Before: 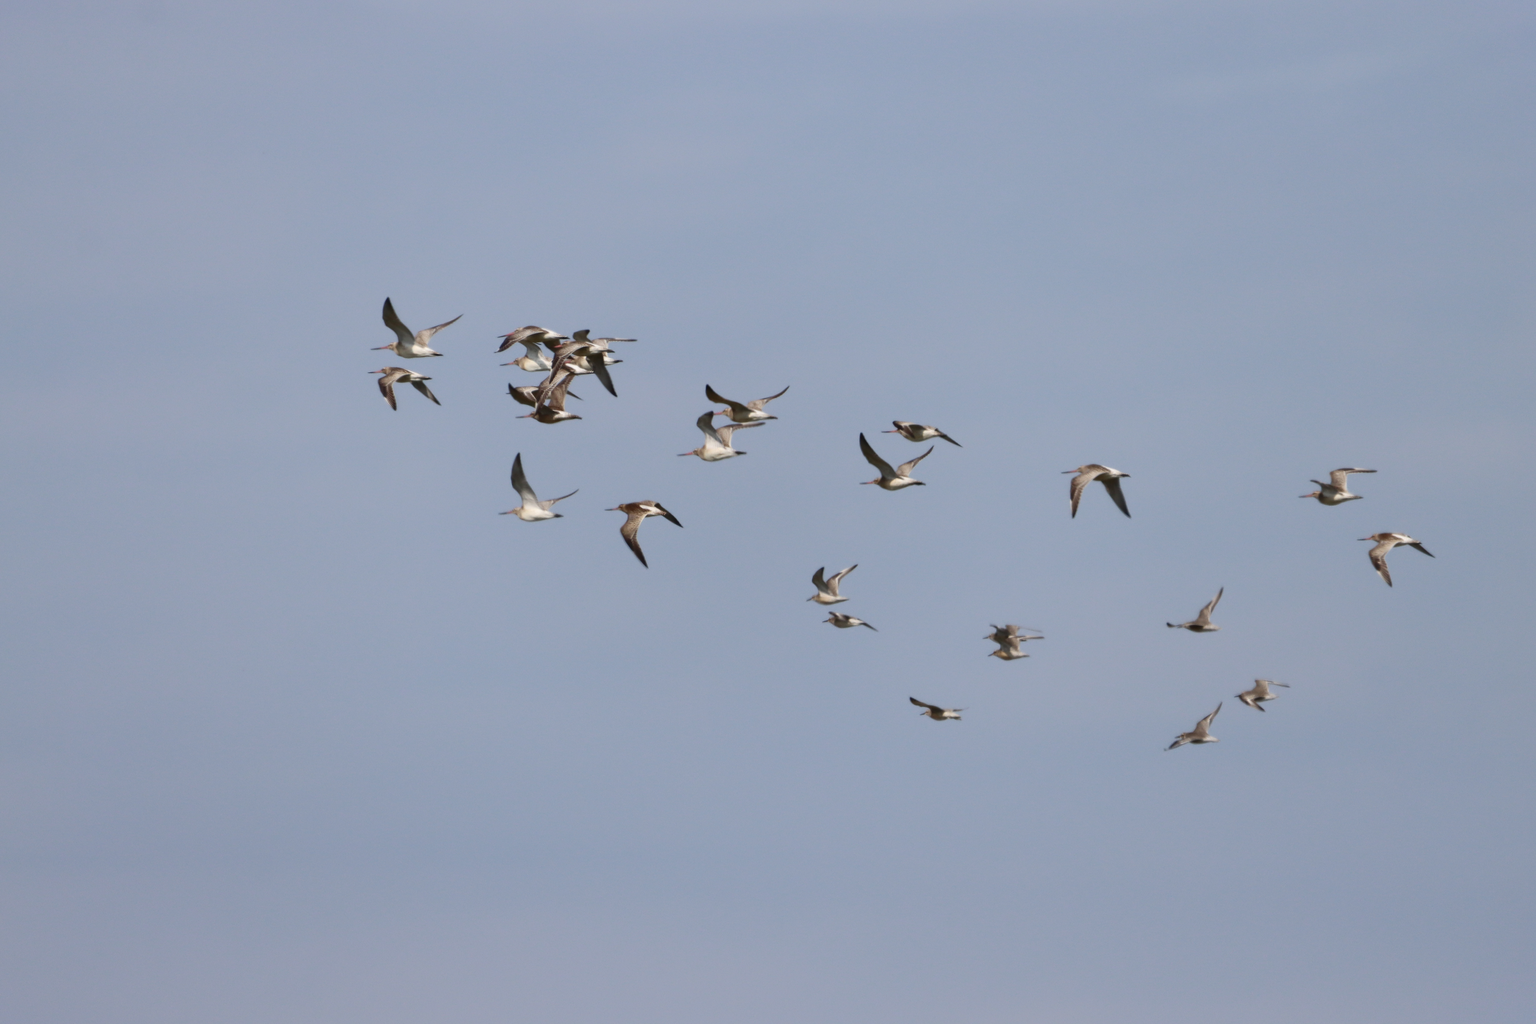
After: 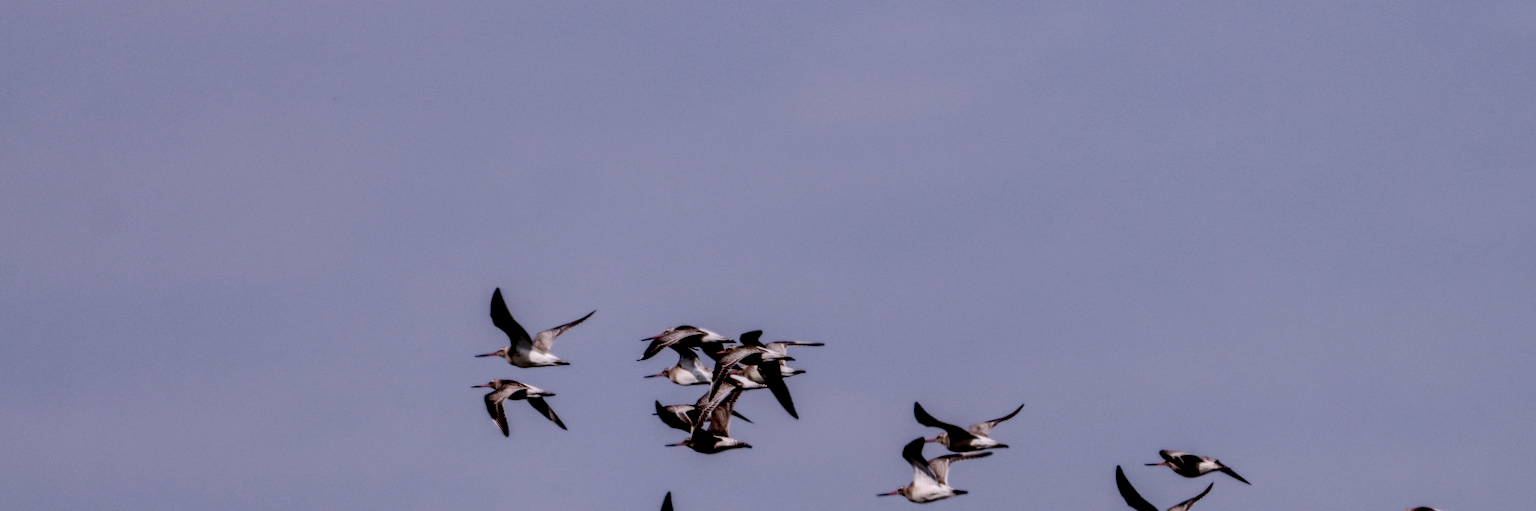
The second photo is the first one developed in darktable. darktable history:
local contrast: detail 203%
filmic rgb: middle gray luminance 29%, black relative exposure -10.3 EV, white relative exposure 5.5 EV, threshold 6 EV, target black luminance 0%, hardness 3.95, latitude 2.04%, contrast 1.132, highlights saturation mix 5%, shadows ↔ highlights balance 15.11%, preserve chrominance no, color science v3 (2019), use custom middle-gray values true, iterations of high-quality reconstruction 0, enable highlight reconstruction true
white balance: red 1.066, blue 1.119
crop: left 0.579%, top 7.627%, right 23.167%, bottom 54.275%
